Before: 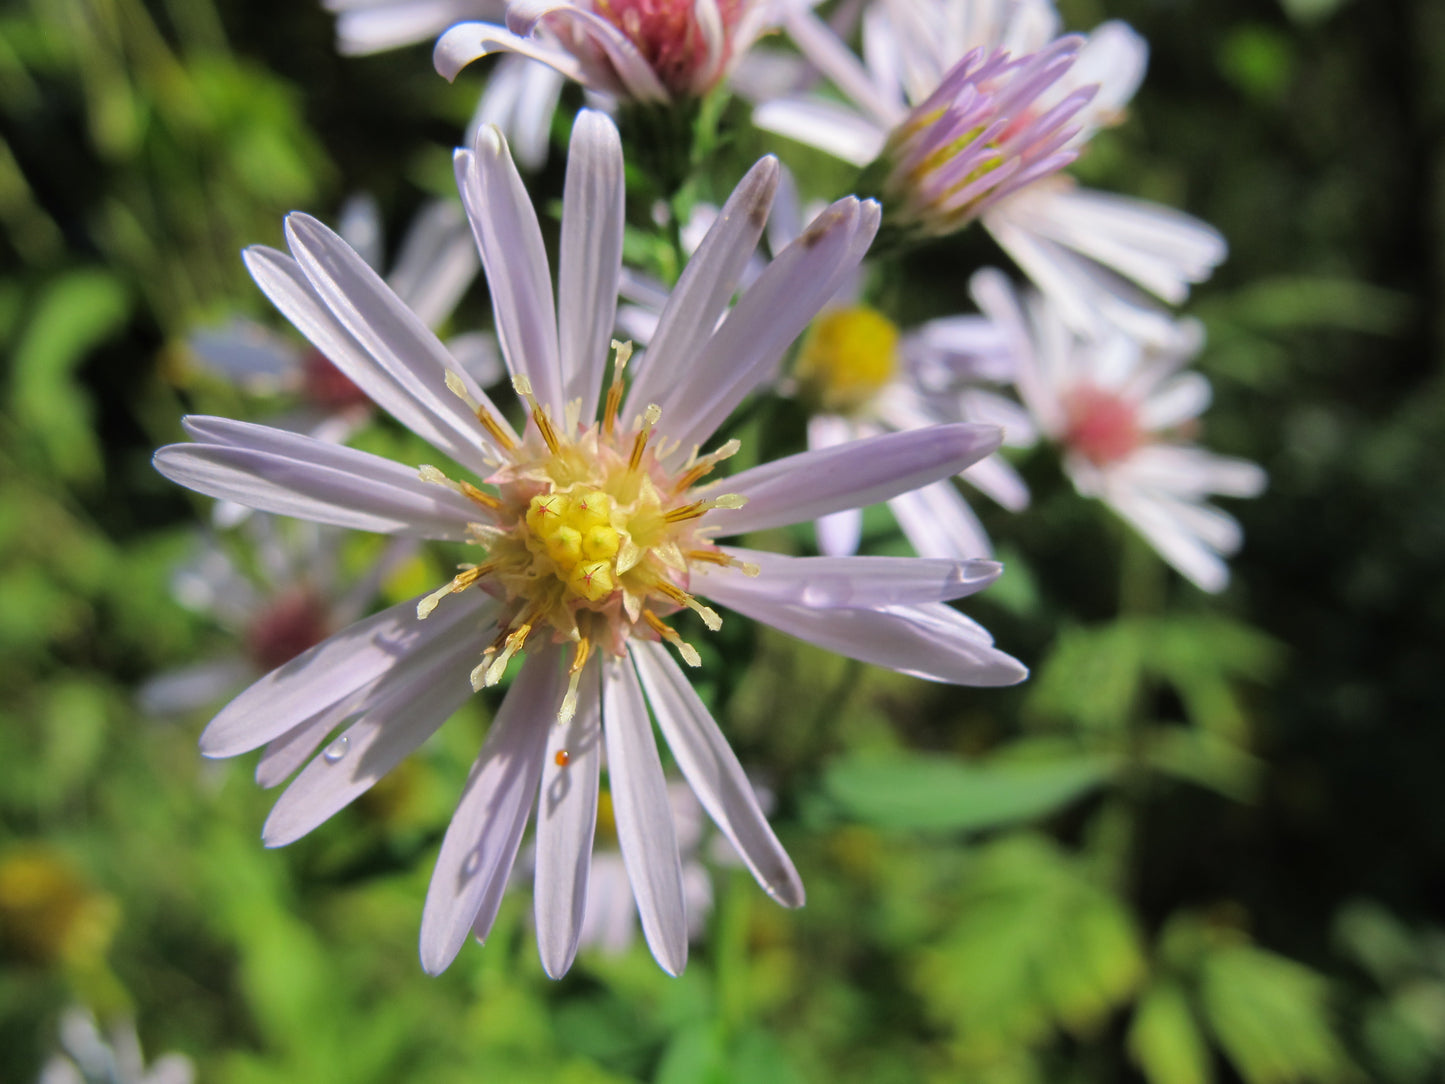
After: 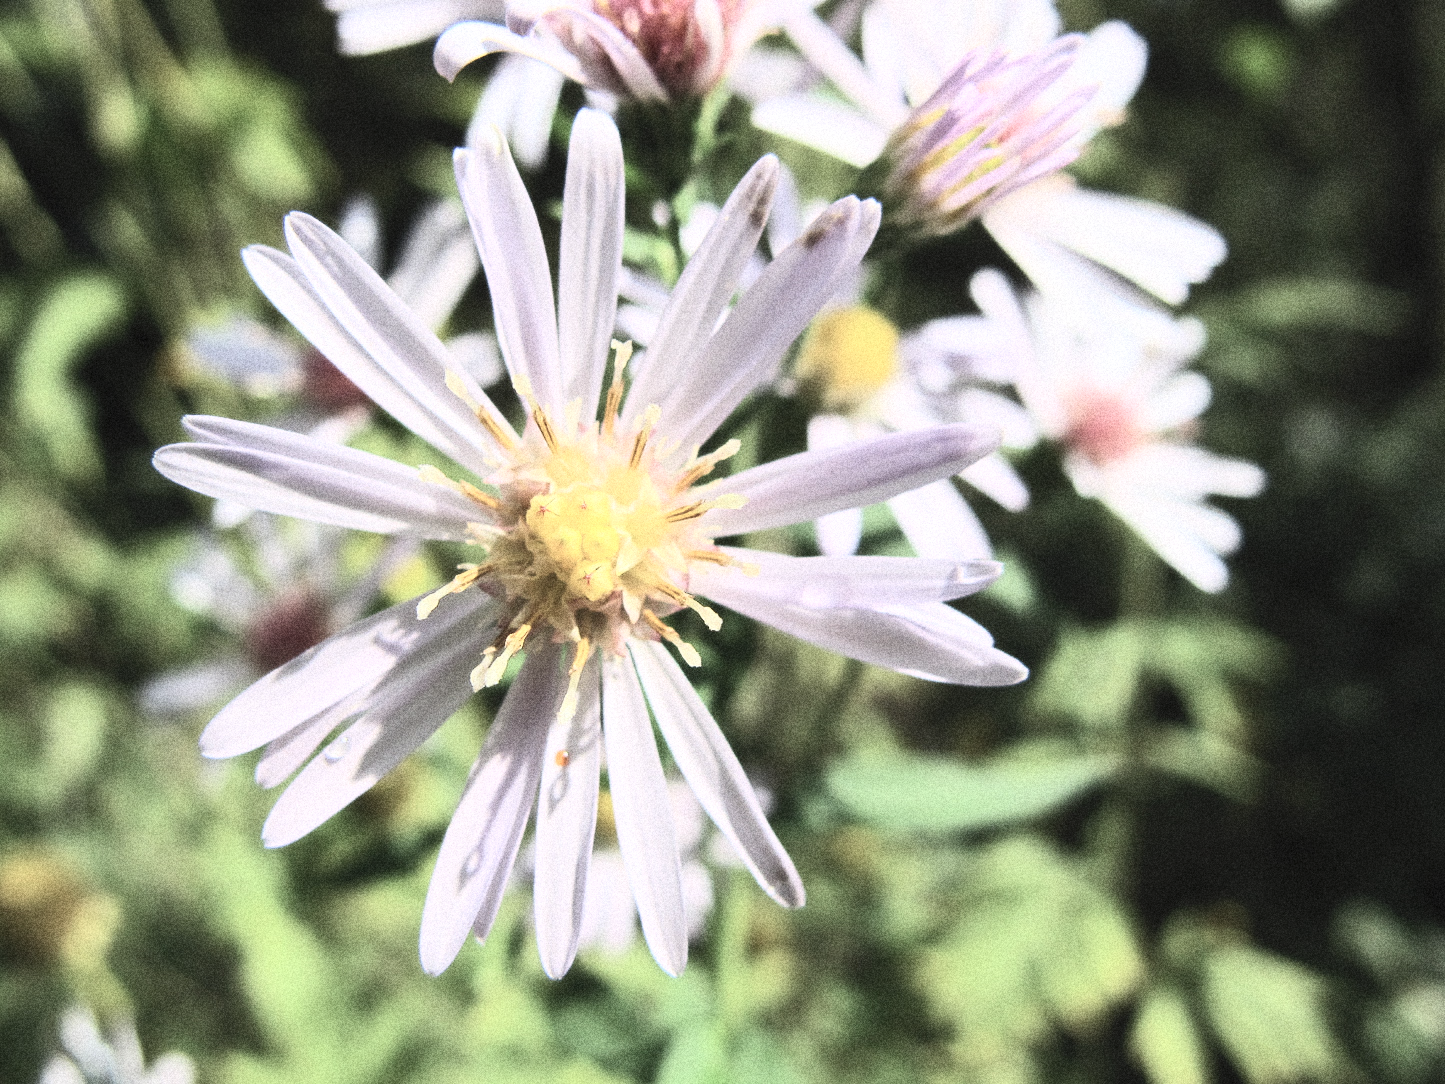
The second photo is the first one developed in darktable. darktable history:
contrast brightness saturation: contrast 0.57, brightness 0.57, saturation -0.34
grain: coarseness 14.49 ISO, strength 48.04%, mid-tones bias 35%
